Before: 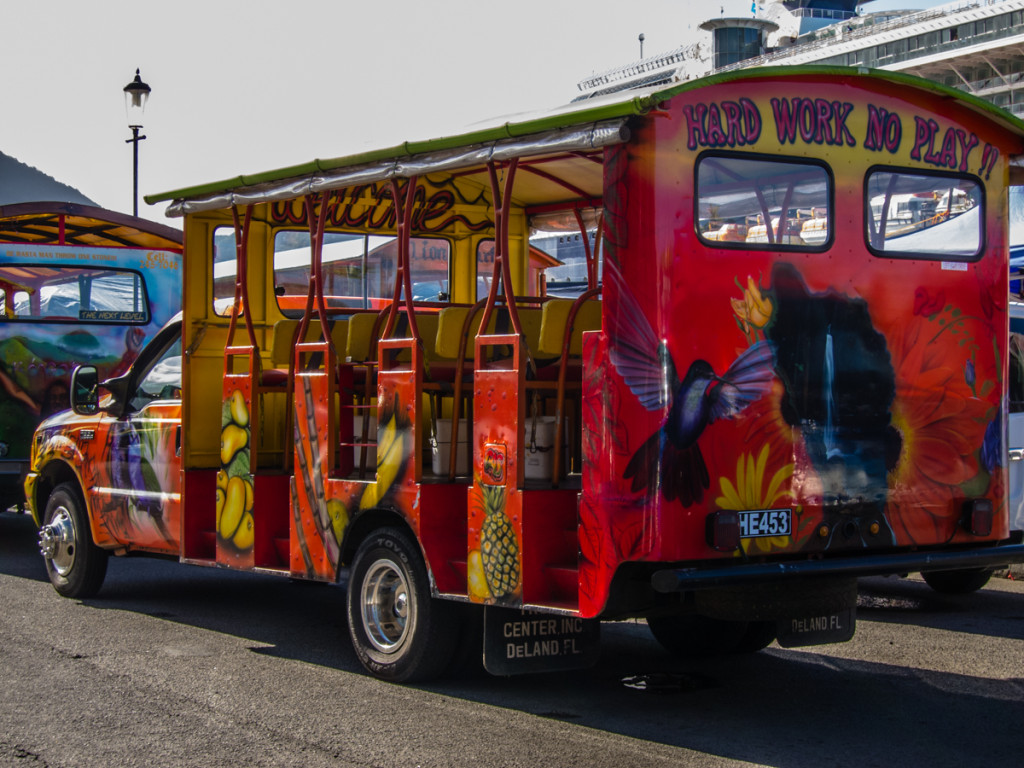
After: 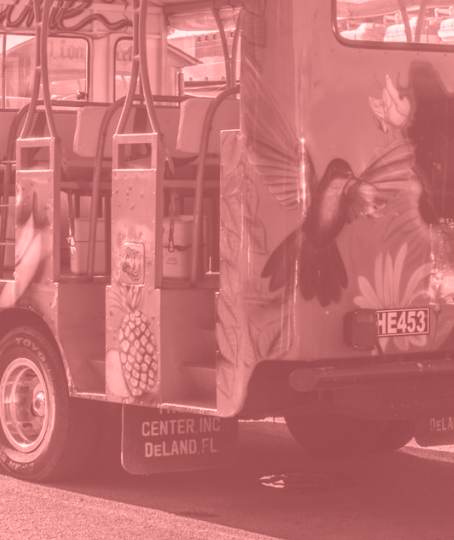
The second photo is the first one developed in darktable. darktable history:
exposure: black level correction 0, exposure 0.877 EV, compensate exposure bias true, compensate highlight preservation false
colorize: saturation 51%, source mix 50.67%, lightness 50.67%
crop: left 35.432%, top 26.233%, right 20.145%, bottom 3.432%
